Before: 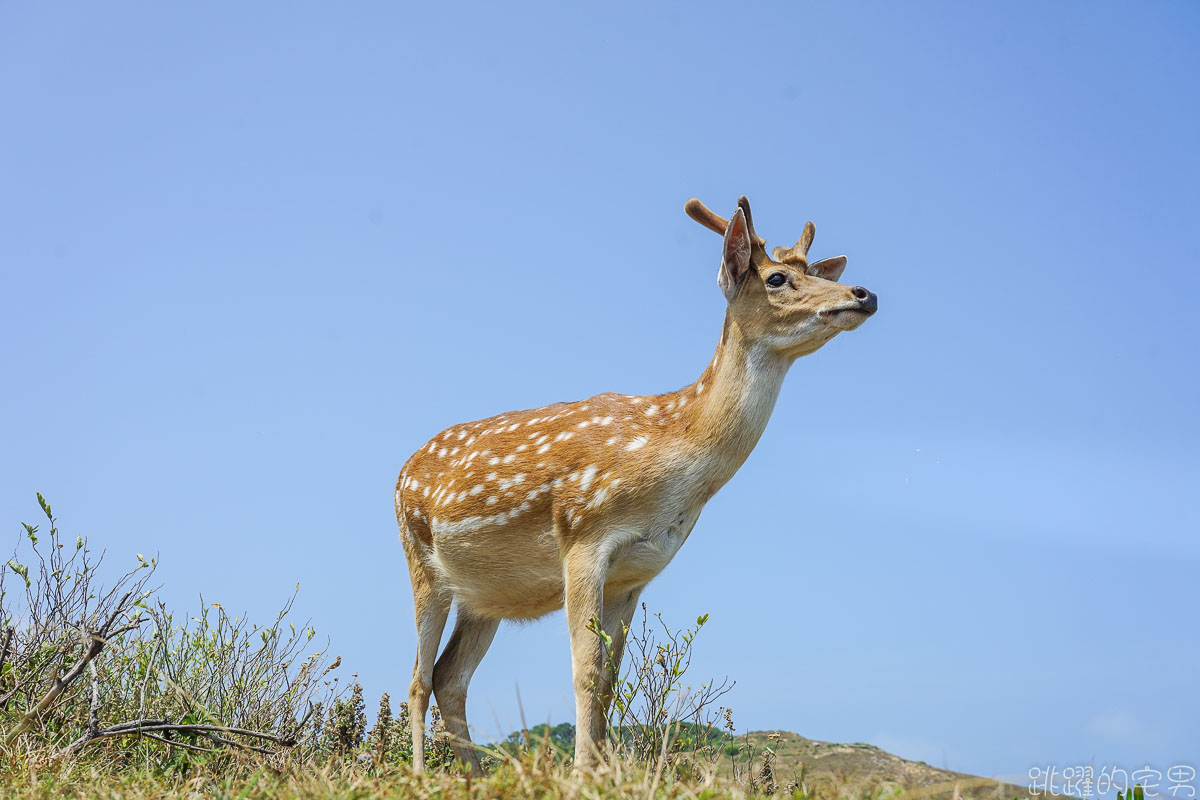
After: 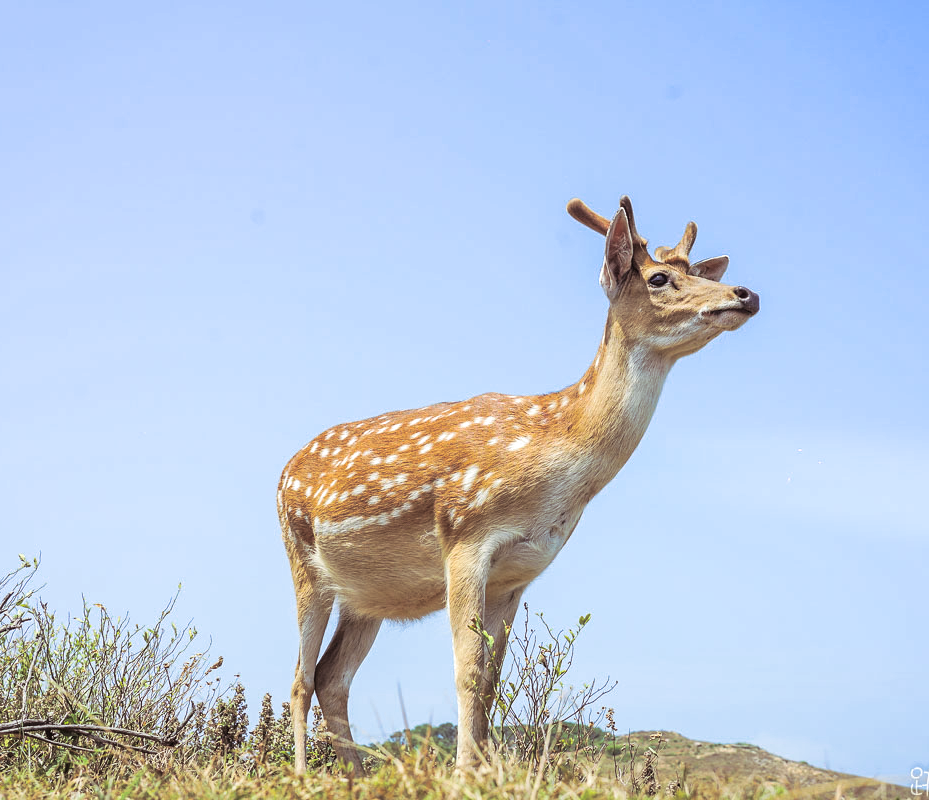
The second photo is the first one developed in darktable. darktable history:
levels: levels [0, 0.435, 0.917]
split-toning: shadows › saturation 0.24, highlights › hue 54°, highlights › saturation 0.24
crop: left 9.88%, right 12.664%
